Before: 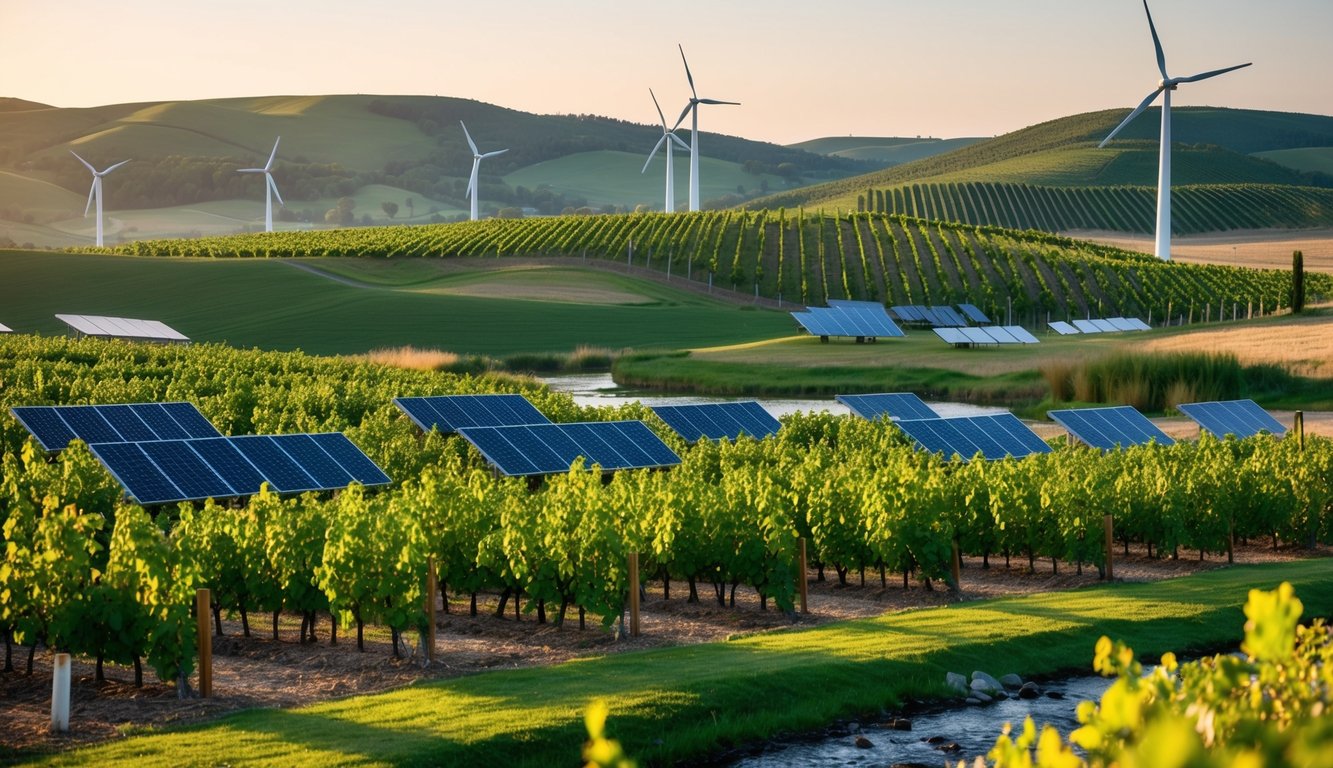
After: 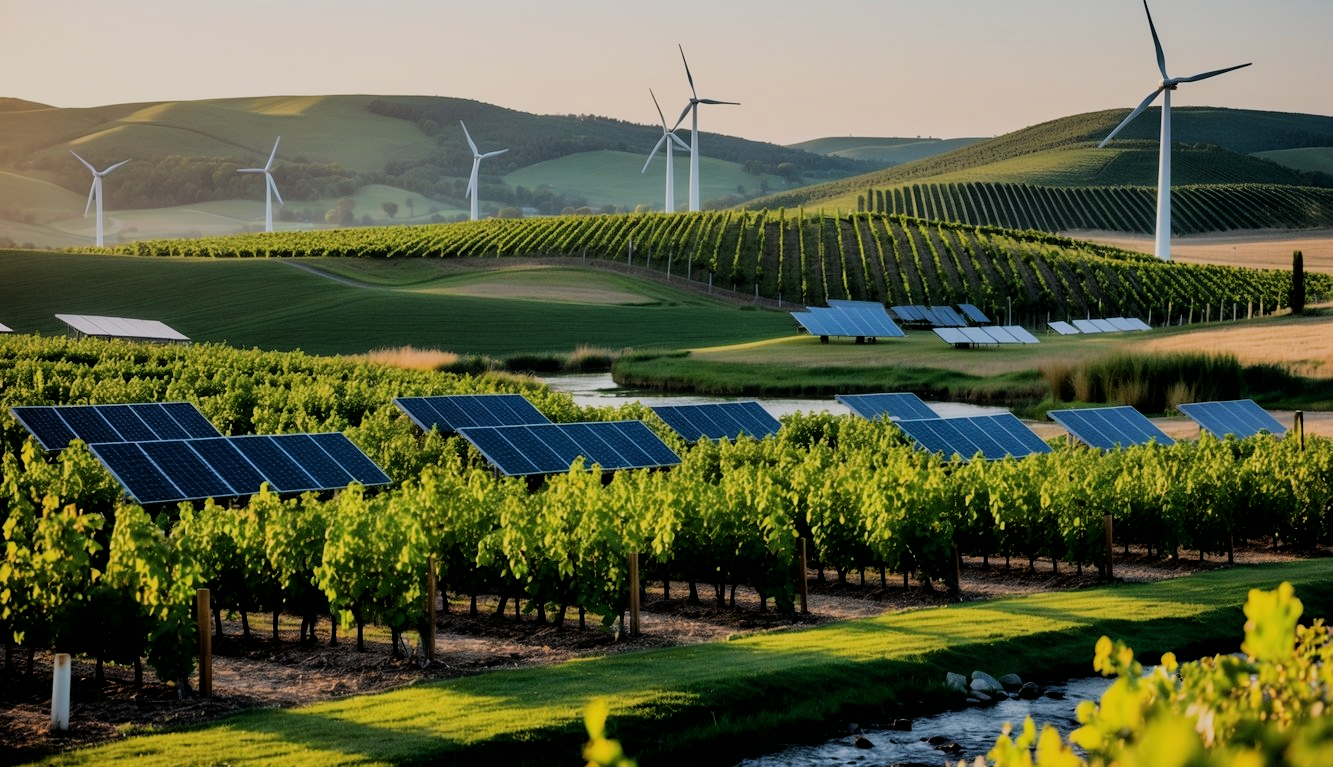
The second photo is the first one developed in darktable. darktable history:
crop: bottom 0.071%
filmic rgb: black relative exposure -4.14 EV, white relative exposure 5.1 EV, hardness 2.11, contrast 1.165
